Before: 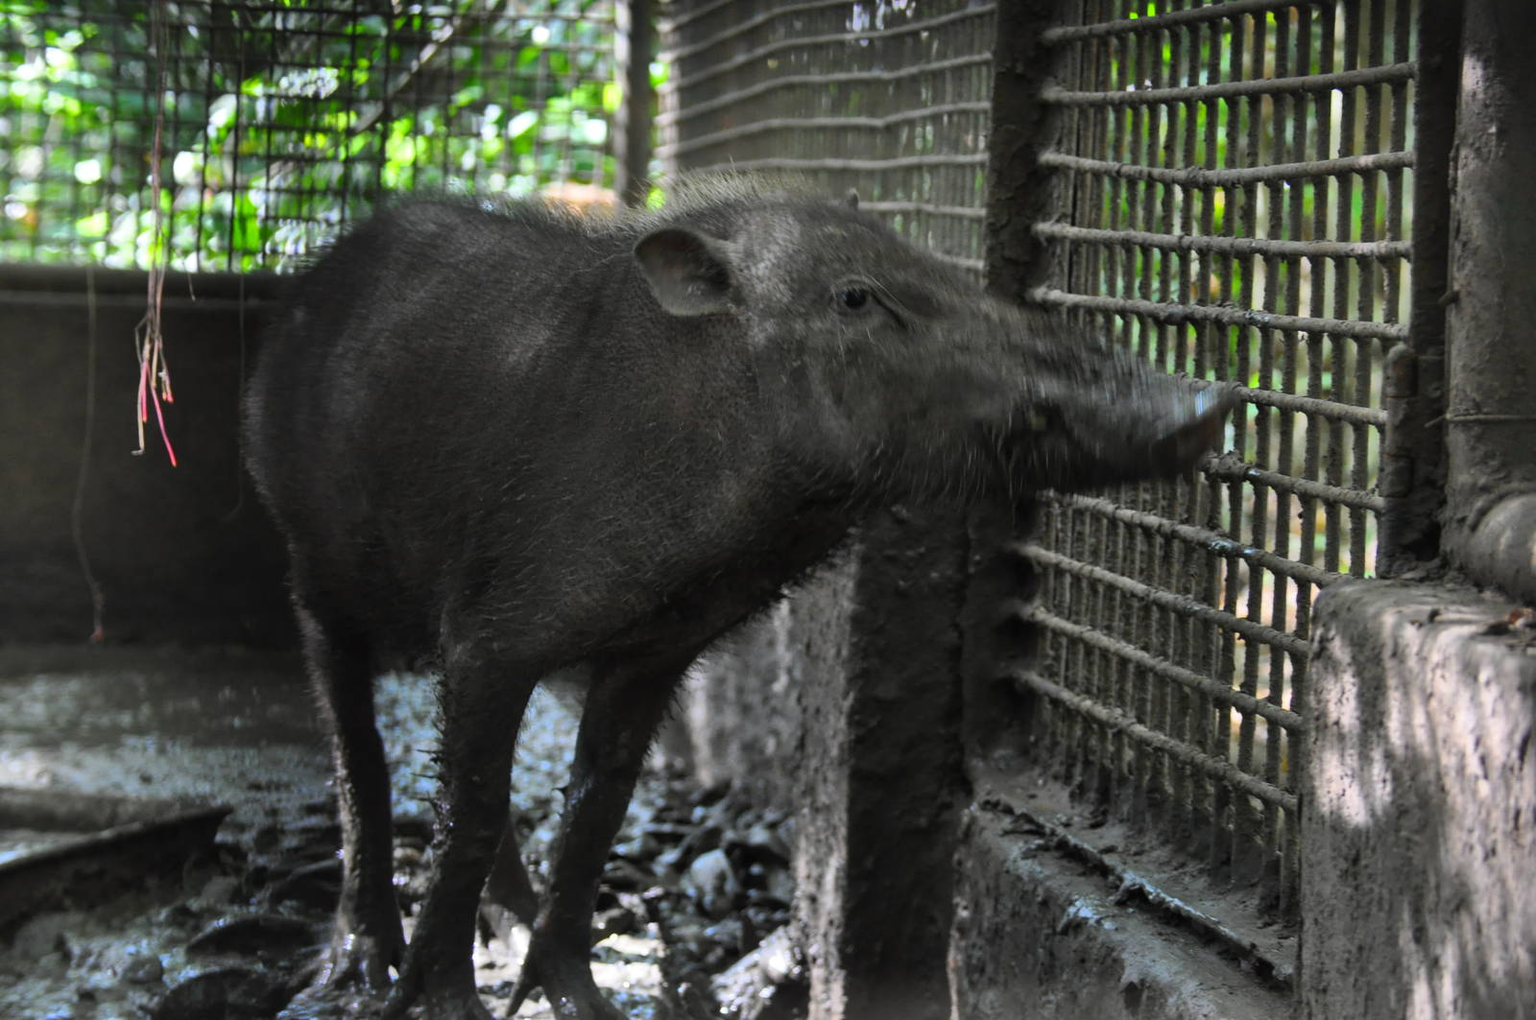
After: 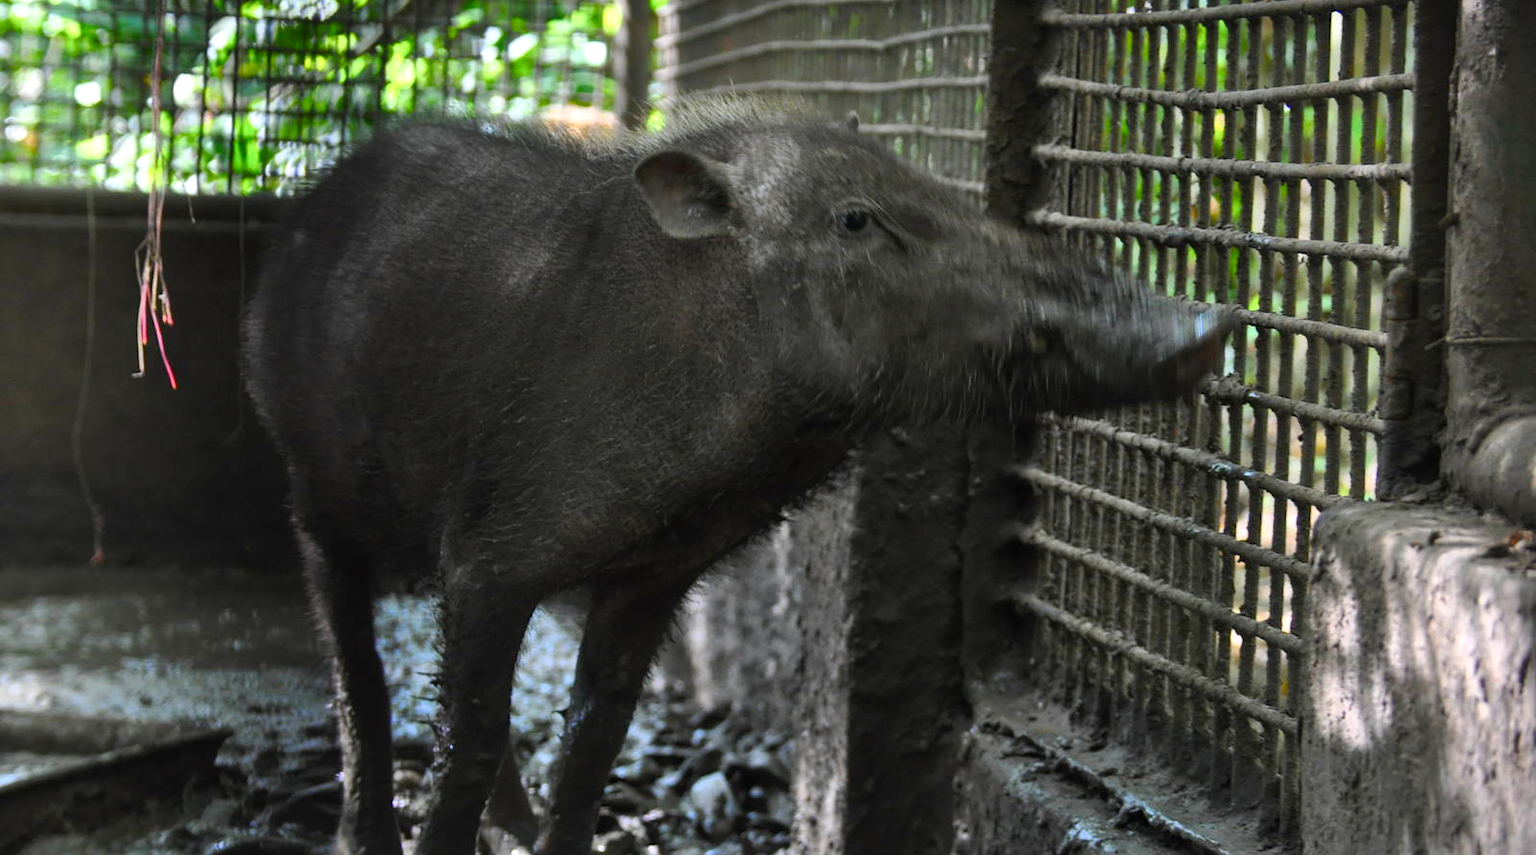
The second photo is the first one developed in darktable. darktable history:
crop: top 7.625%, bottom 8.027%
color balance rgb: linear chroma grading › shadows 32%, linear chroma grading › global chroma -2%, linear chroma grading › mid-tones 4%, perceptual saturation grading › global saturation -2%, perceptual saturation grading › highlights -8%, perceptual saturation grading › mid-tones 8%, perceptual saturation grading › shadows 4%, perceptual brilliance grading › highlights 8%, perceptual brilliance grading › mid-tones 4%, perceptual brilliance grading › shadows 2%, global vibrance 16%, saturation formula JzAzBz (2021)
